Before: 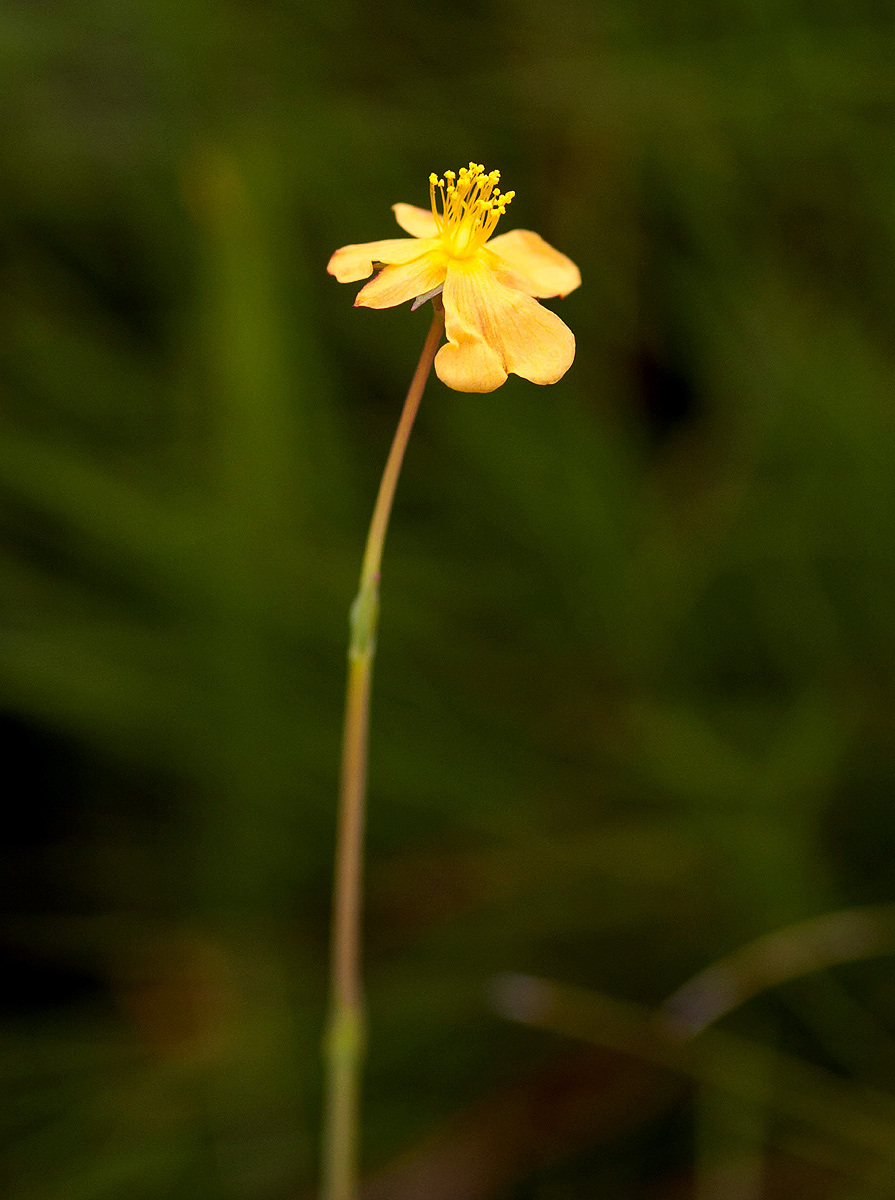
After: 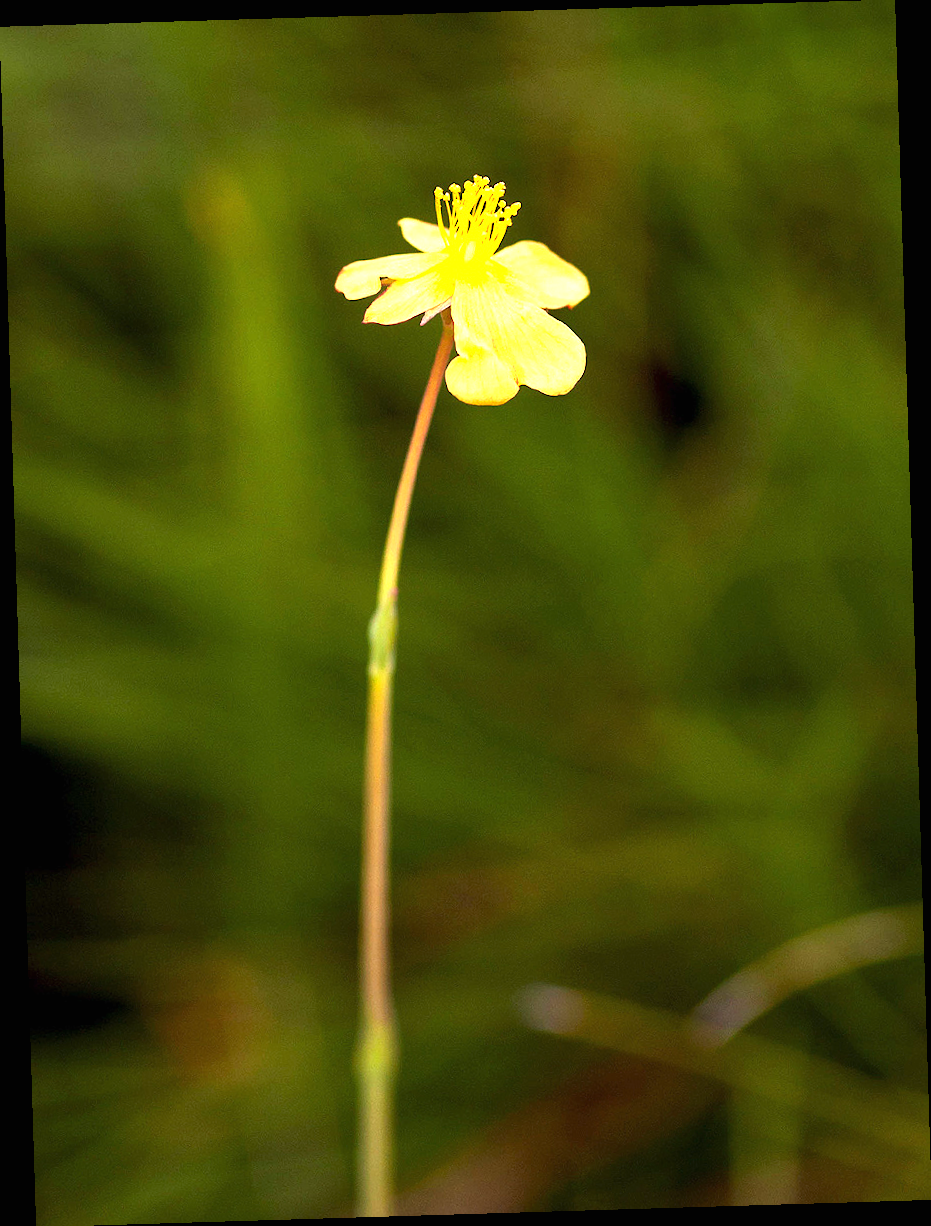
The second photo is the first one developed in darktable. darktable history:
rotate and perspective: rotation -1.75°, automatic cropping off
exposure: black level correction 0, exposure 1.45 EV, compensate exposure bias true, compensate highlight preservation false
sharpen: radius 2.883, amount 0.868, threshold 47.523
